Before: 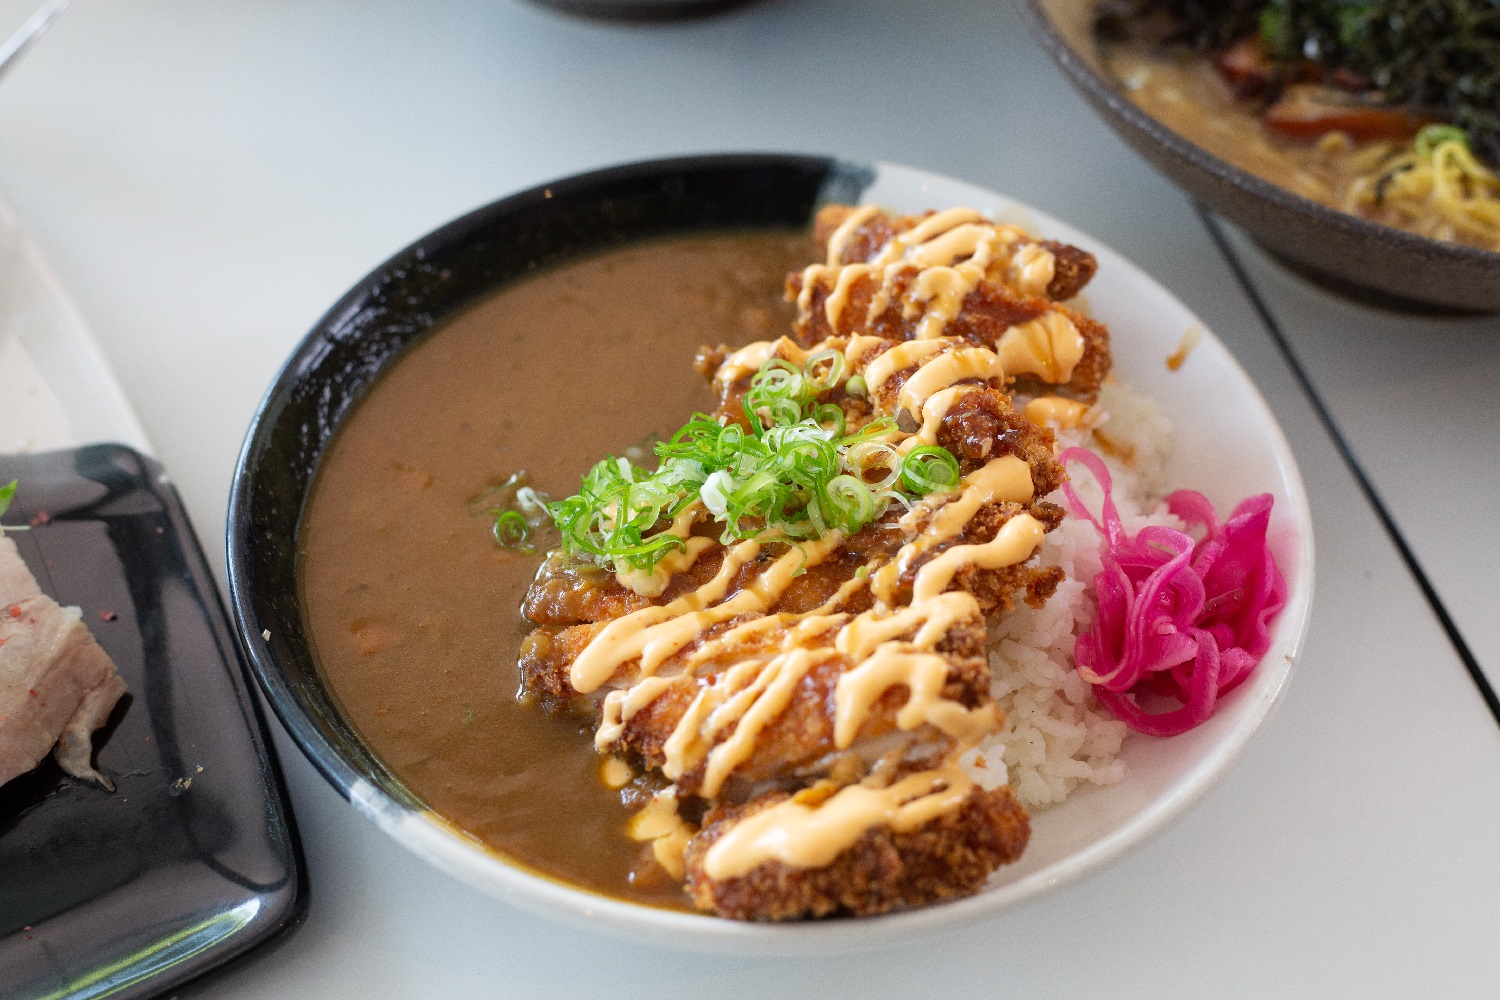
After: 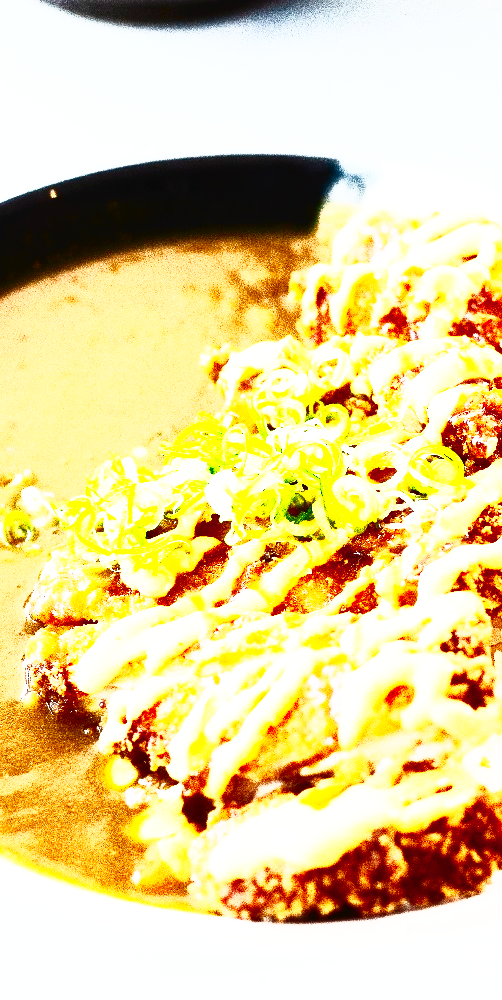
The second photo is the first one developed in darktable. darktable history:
exposure: black level correction 0.001, compensate highlight preservation false
tone curve: curves: ch0 [(0, 0) (0.003, 0.011) (0.011, 0.02) (0.025, 0.032) (0.044, 0.046) (0.069, 0.071) (0.1, 0.107) (0.136, 0.144) (0.177, 0.189) (0.224, 0.244) (0.277, 0.309) (0.335, 0.398) (0.399, 0.477) (0.468, 0.583) (0.543, 0.675) (0.623, 0.772) (0.709, 0.855) (0.801, 0.926) (0.898, 0.979) (1, 1)], preserve colors none
base curve: curves: ch0 [(0, 0) (0.007, 0.004) (0.027, 0.03) (0.046, 0.07) (0.207, 0.54) (0.442, 0.872) (0.673, 0.972) (1, 1)], preserve colors none
crop: left 33.041%, right 33.479%
contrast brightness saturation: contrast 0.932, brightness 0.195
sharpen: radius 2.904, amount 0.859, threshold 47.263
shadows and highlights: on, module defaults
